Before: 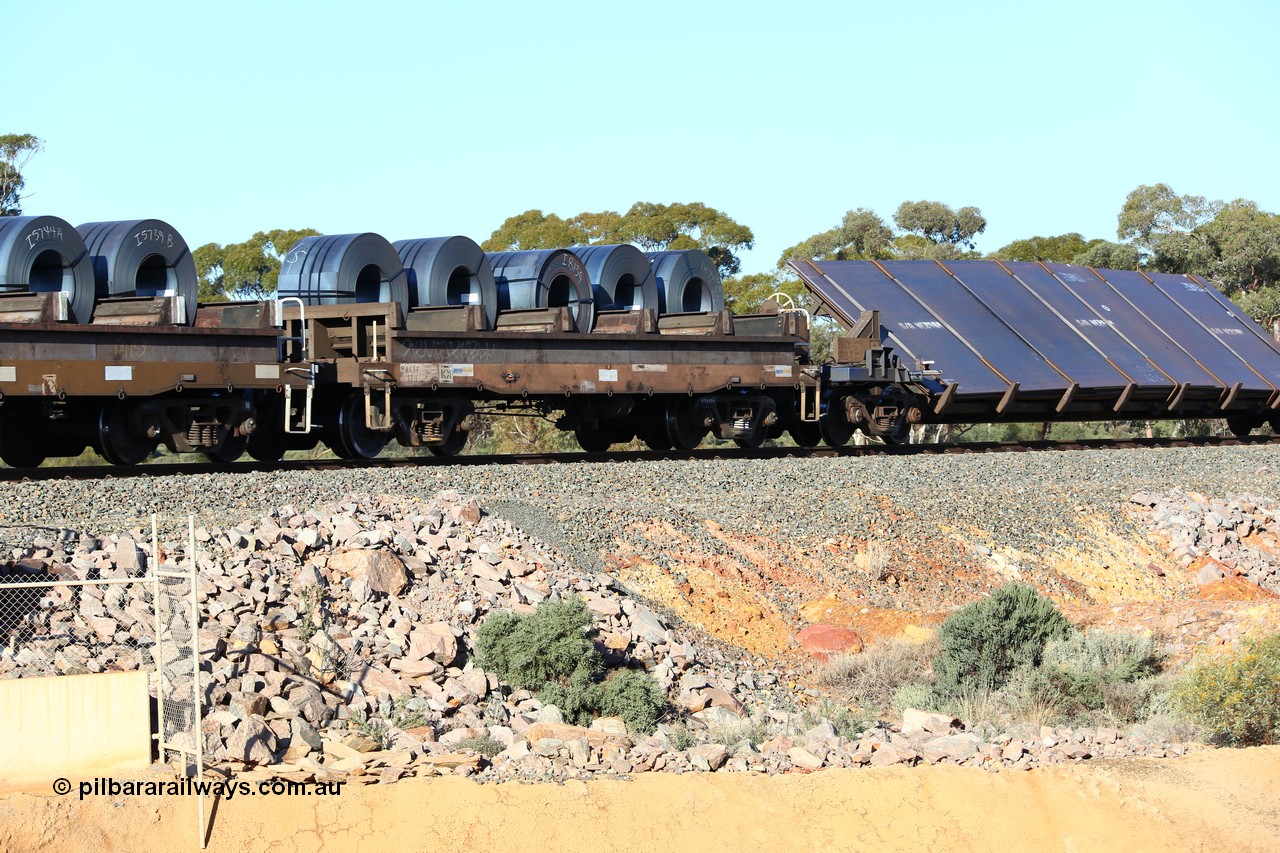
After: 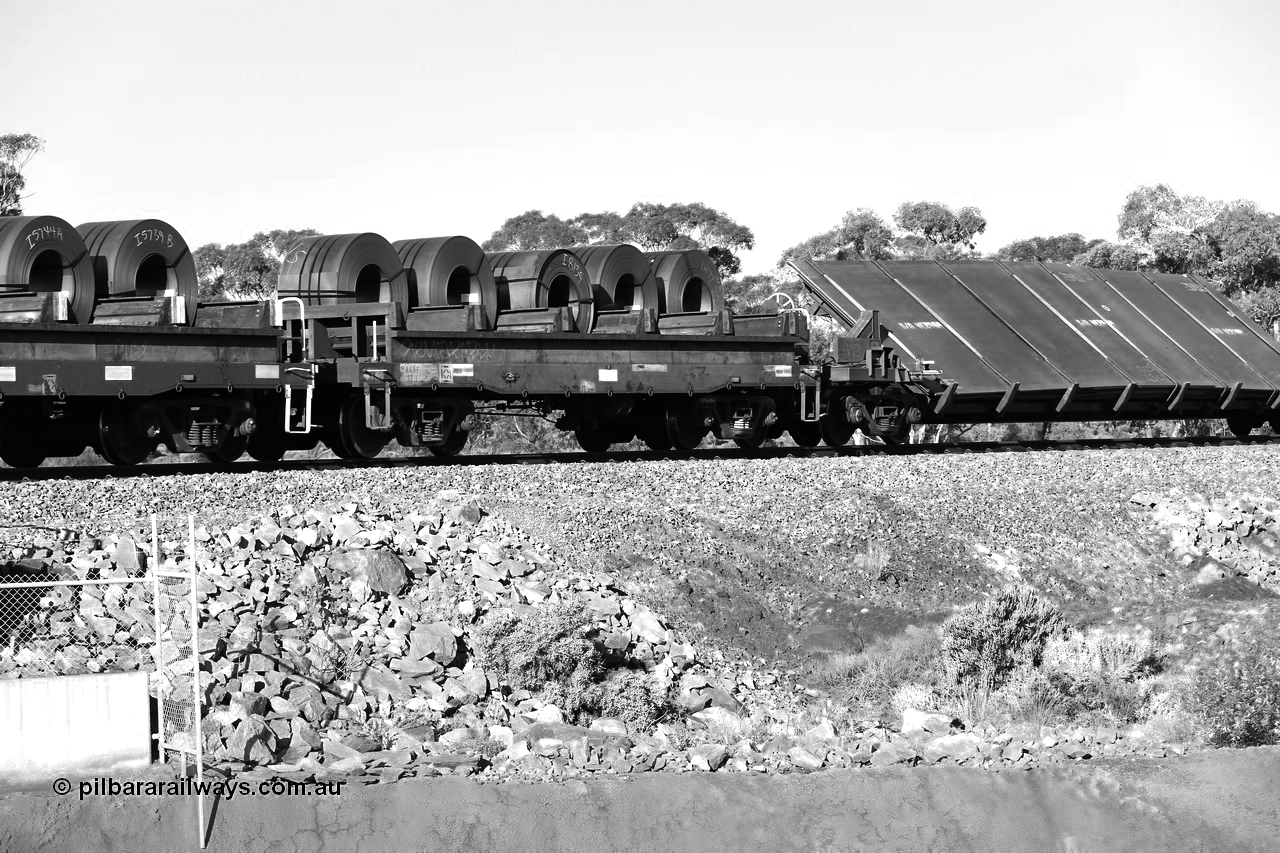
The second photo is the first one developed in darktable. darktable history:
color zones: curves: ch0 [(0.002, 0.429) (0.121, 0.212) (0.198, 0.113) (0.276, 0.344) (0.331, 0.541) (0.41, 0.56) (0.482, 0.289) (0.619, 0.227) (0.721, 0.18) (0.821, 0.435) (0.928, 0.555) (1, 0.587)]; ch1 [(0, 0) (0.143, 0) (0.286, 0) (0.429, 0) (0.571, 0) (0.714, 0) (0.857, 0)]
exposure: exposure 0.123 EV, compensate highlight preservation false
tone equalizer: -8 EV -0.725 EV, -7 EV -0.71 EV, -6 EV -0.615 EV, -5 EV -0.385 EV, -3 EV 0.372 EV, -2 EV 0.6 EV, -1 EV 0.683 EV, +0 EV 0.735 EV, edges refinement/feathering 500, mask exposure compensation -1.57 EV, preserve details no
